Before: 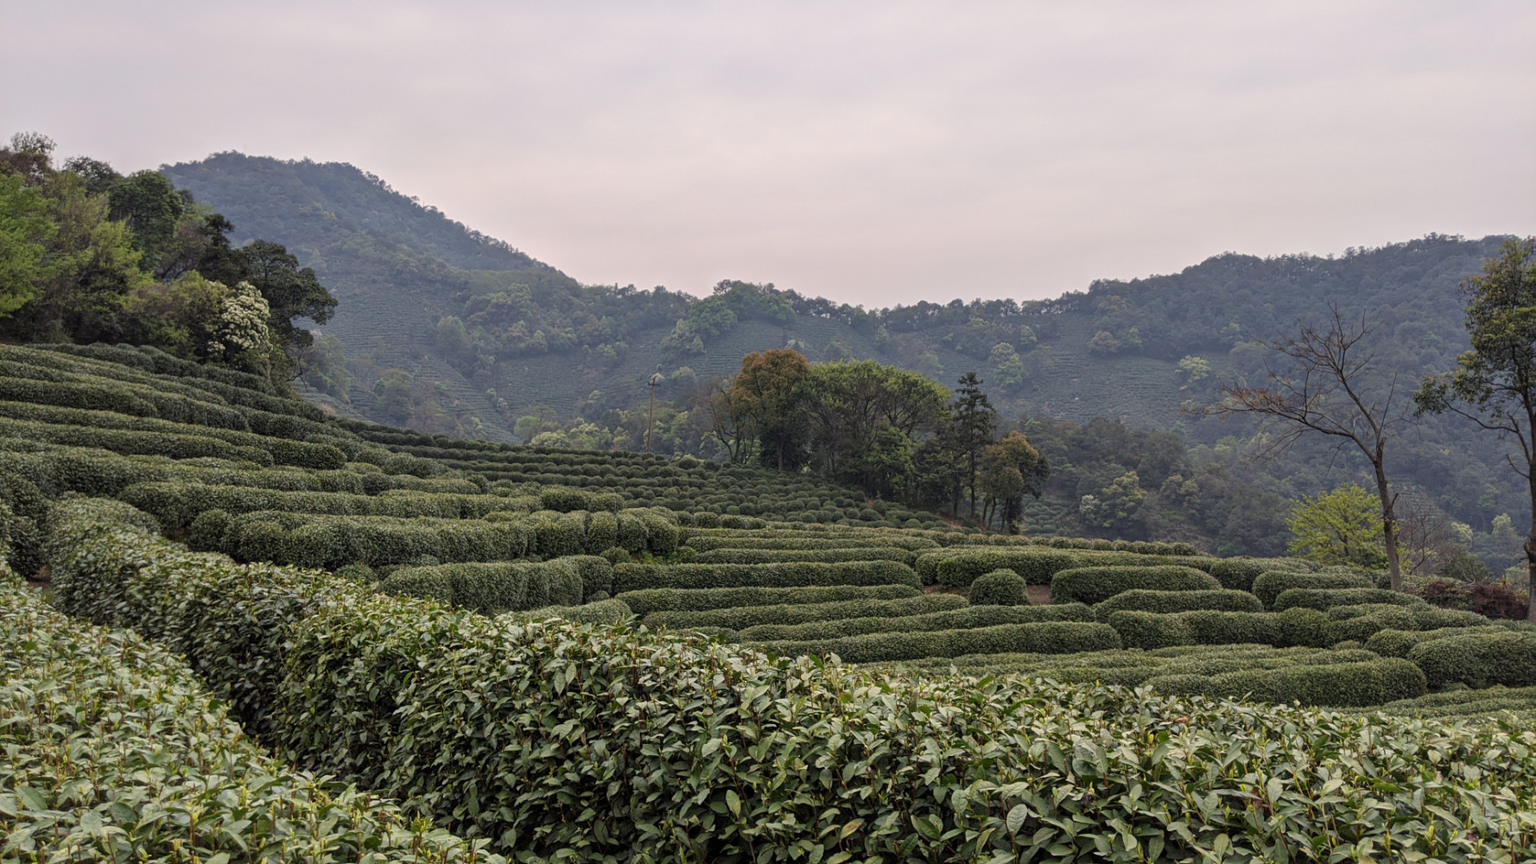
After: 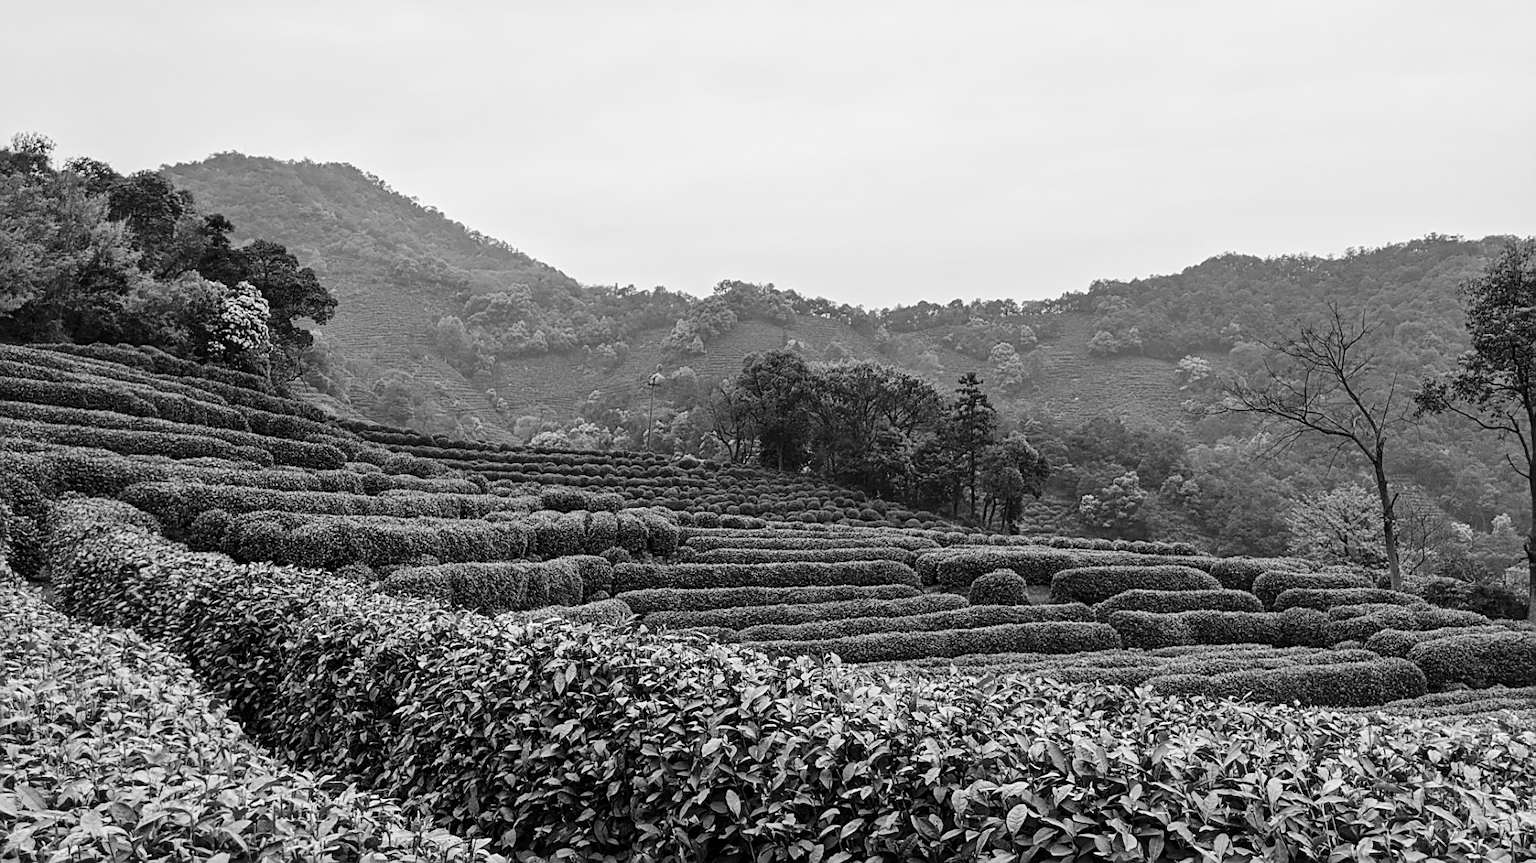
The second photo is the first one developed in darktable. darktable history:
base curve: curves: ch0 [(0, 0) (0.032, 0.025) (0.121, 0.166) (0.206, 0.329) (0.605, 0.79) (1, 1)], preserve colors none
sharpen: on, module defaults
monochrome: on, module defaults
